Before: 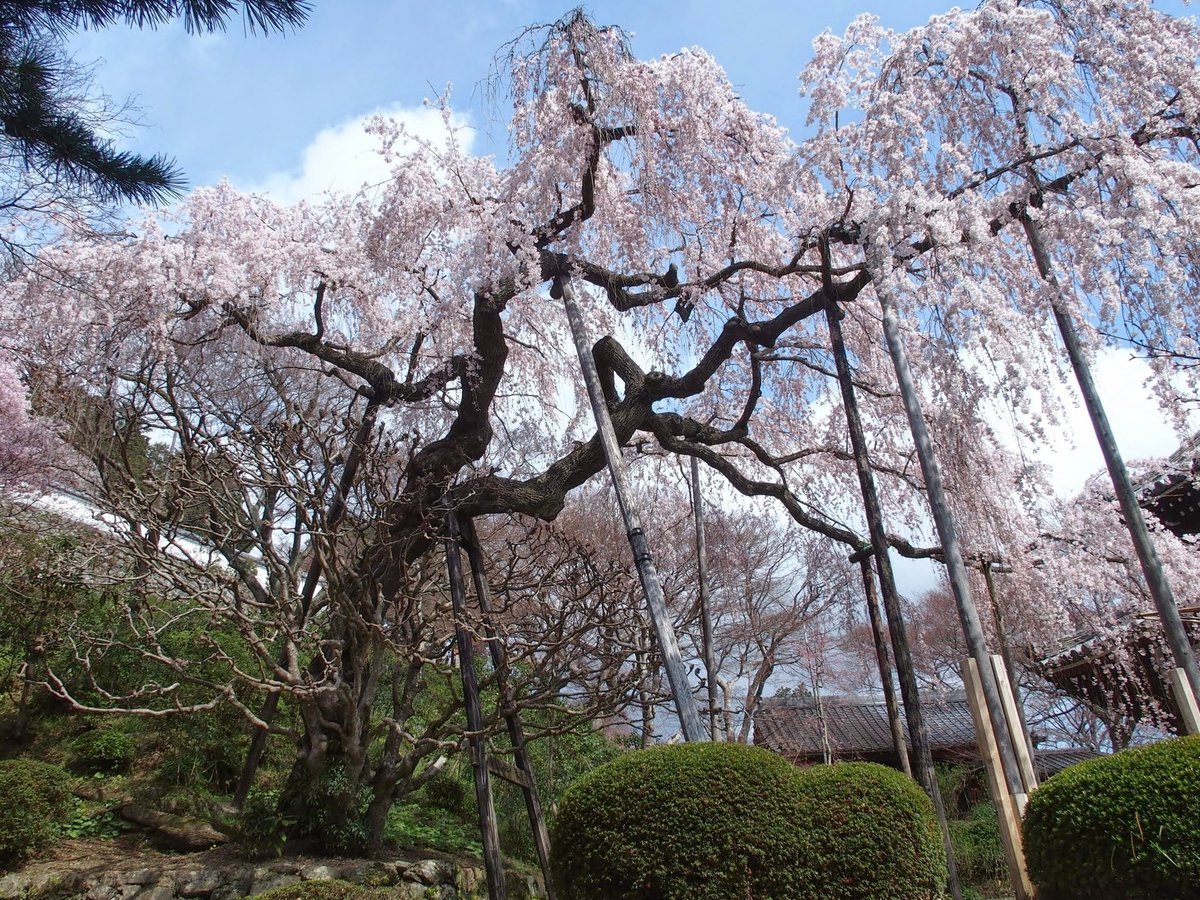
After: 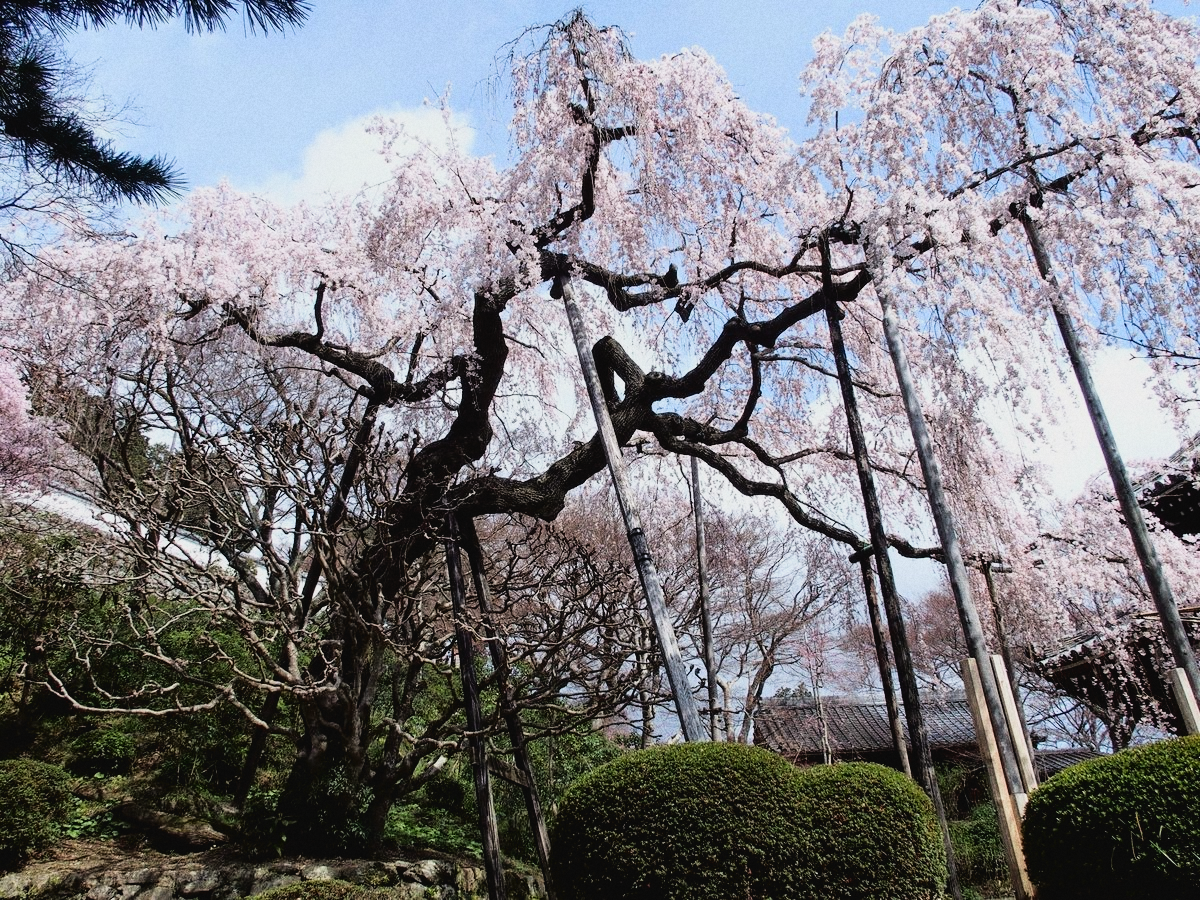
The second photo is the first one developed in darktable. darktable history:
tone curve: curves: ch0 [(0, 0.028) (0.138, 0.156) (0.468, 0.516) (0.754, 0.823) (1, 1)], color space Lab, linked channels, preserve colors none
grain: coarseness 22.88 ISO
filmic rgb: black relative exposure -5 EV, hardness 2.88, contrast 1.3
